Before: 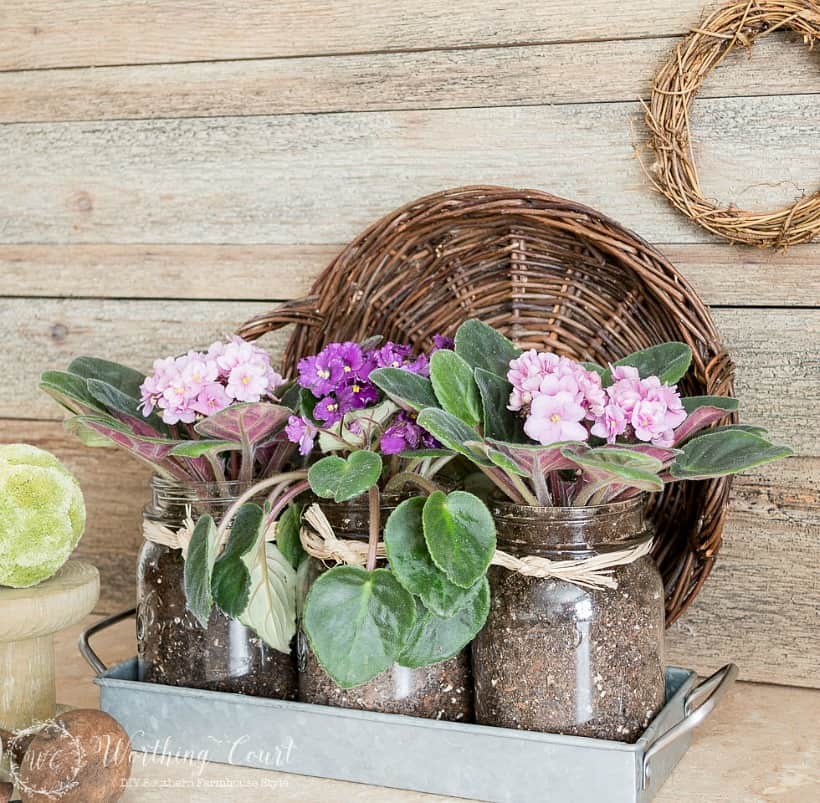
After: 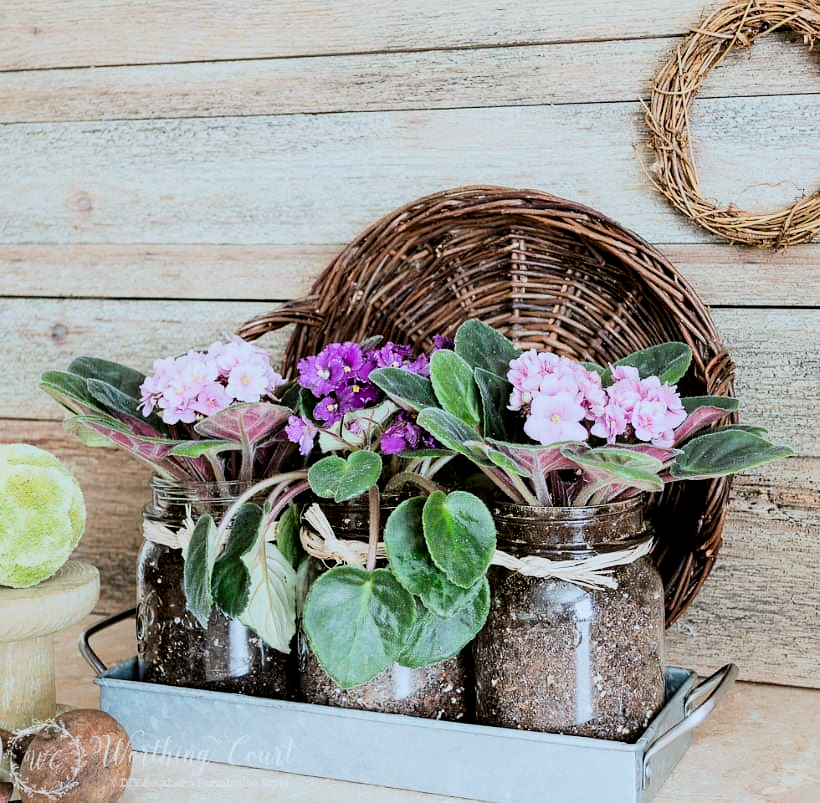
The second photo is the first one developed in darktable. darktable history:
contrast brightness saturation: contrast 0.133, brightness -0.047, saturation 0.154
filmic rgb: black relative exposure -5.05 EV, white relative exposure 3.98 EV, hardness 2.88, contrast 1.297
color correction: highlights a* -4.14, highlights b* -10.94
